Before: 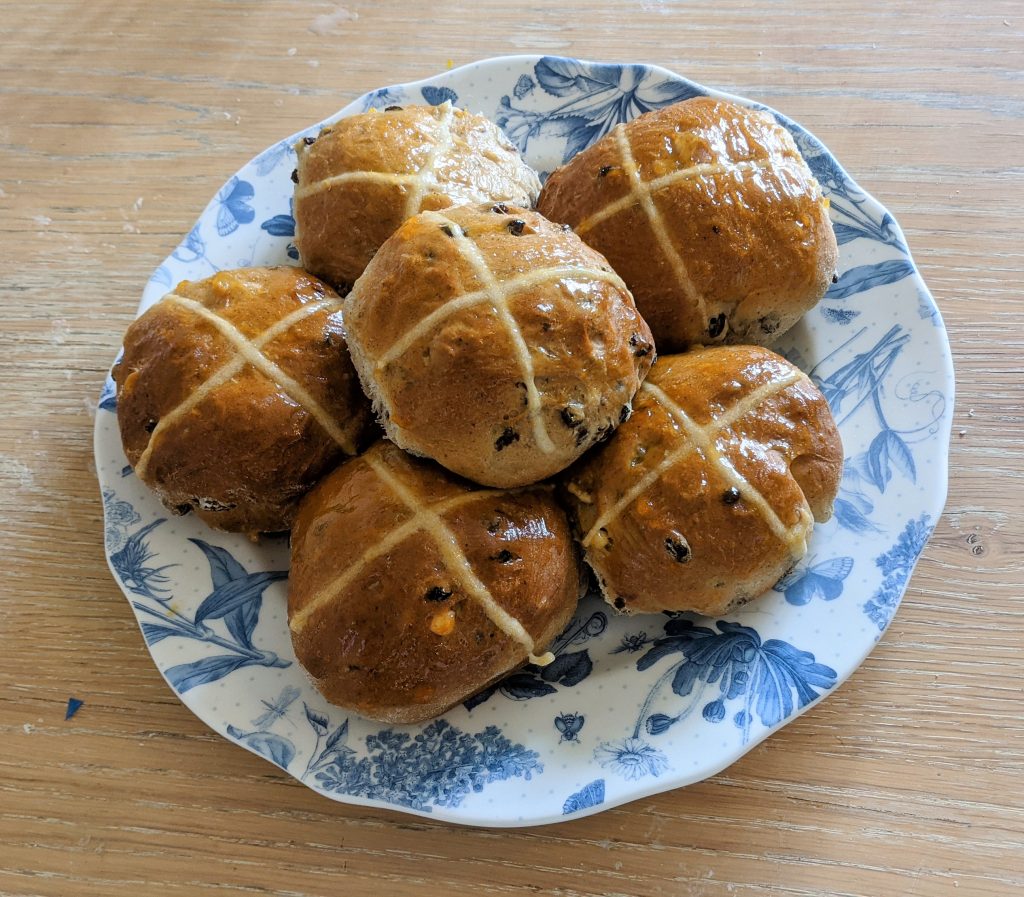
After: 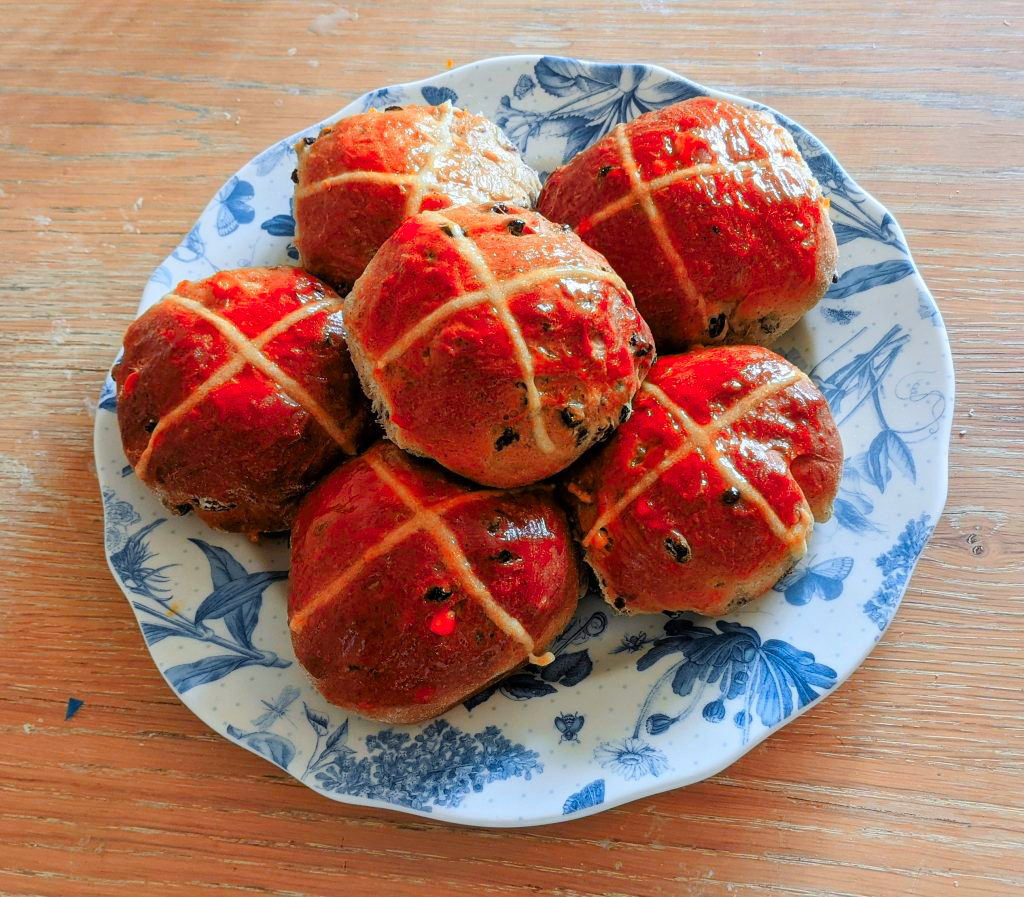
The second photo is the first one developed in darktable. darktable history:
color zones: curves: ch1 [(0.24, 0.634) (0.75, 0.5)]; ch2 [(0.253, 0.437) (0.745, 0.491)], mix 102.12%
color balance rgb: shadows fall-off 101%, linear chroma grading › mid-tones 7.63%, perceptual saturation grading › mid-tones 11.68%, mask middle-gray fulcrum 22.45%, global vibrance 10.11%, saturation formula JzAzBz (2021)
tone equalizer: on, module defaults
